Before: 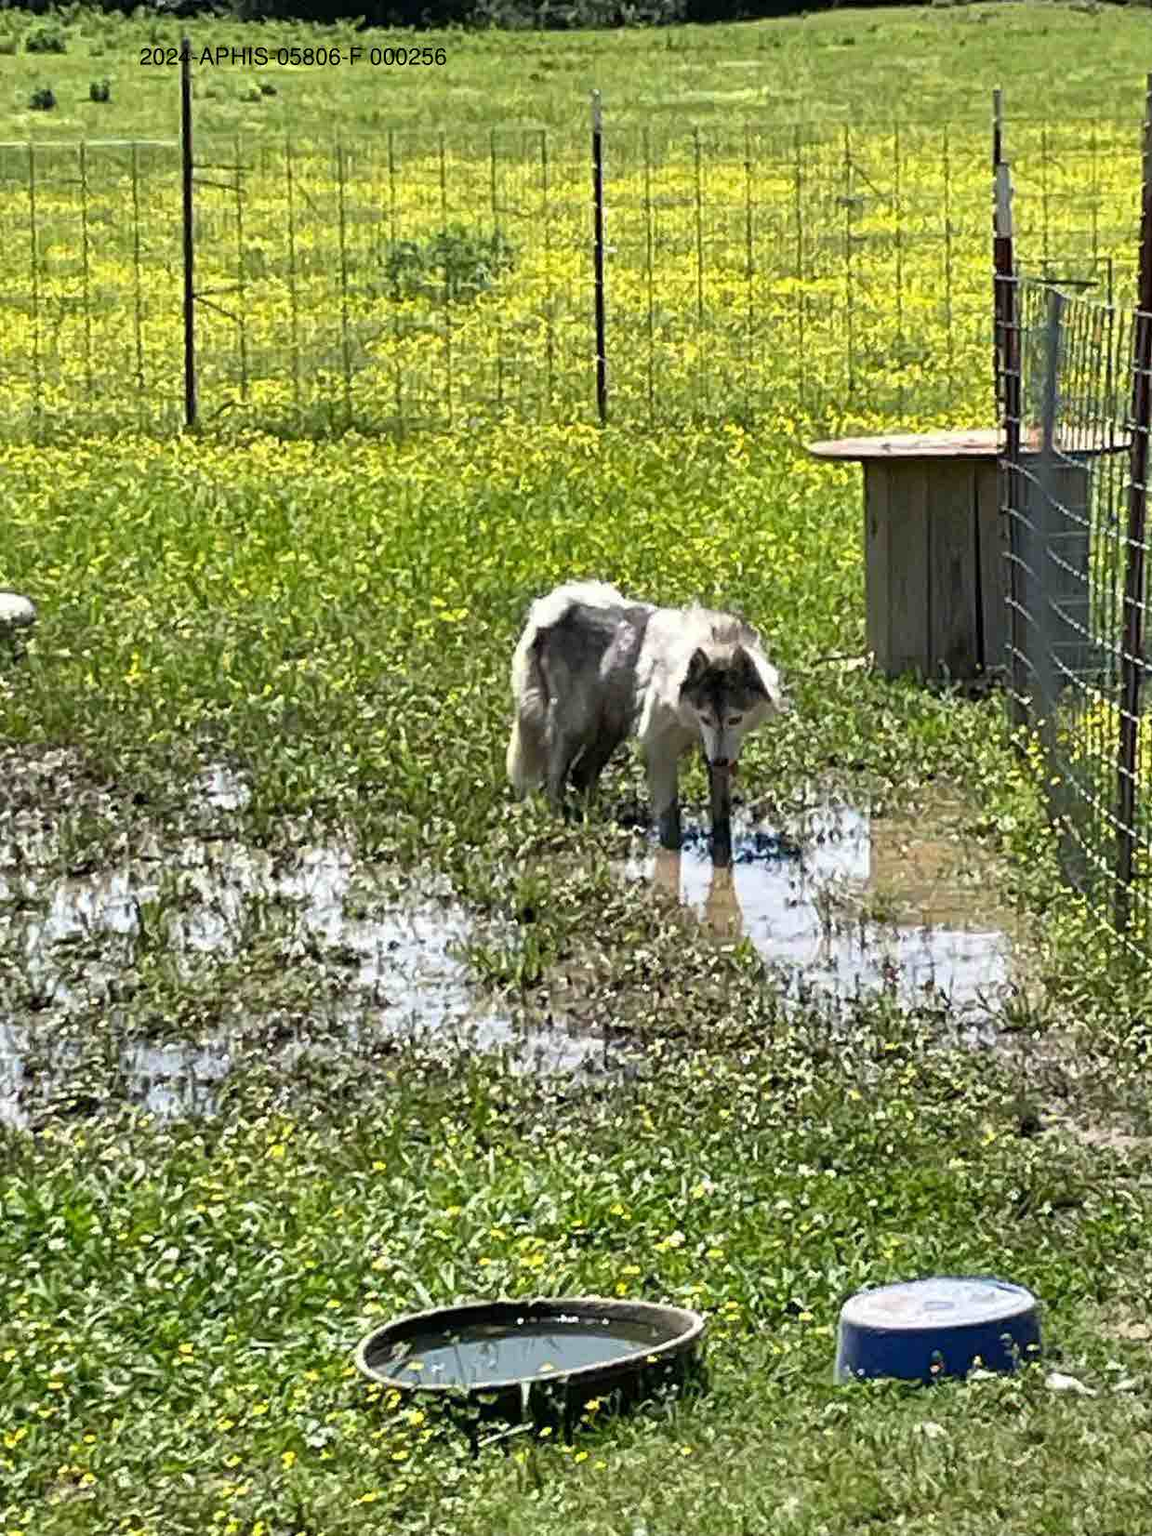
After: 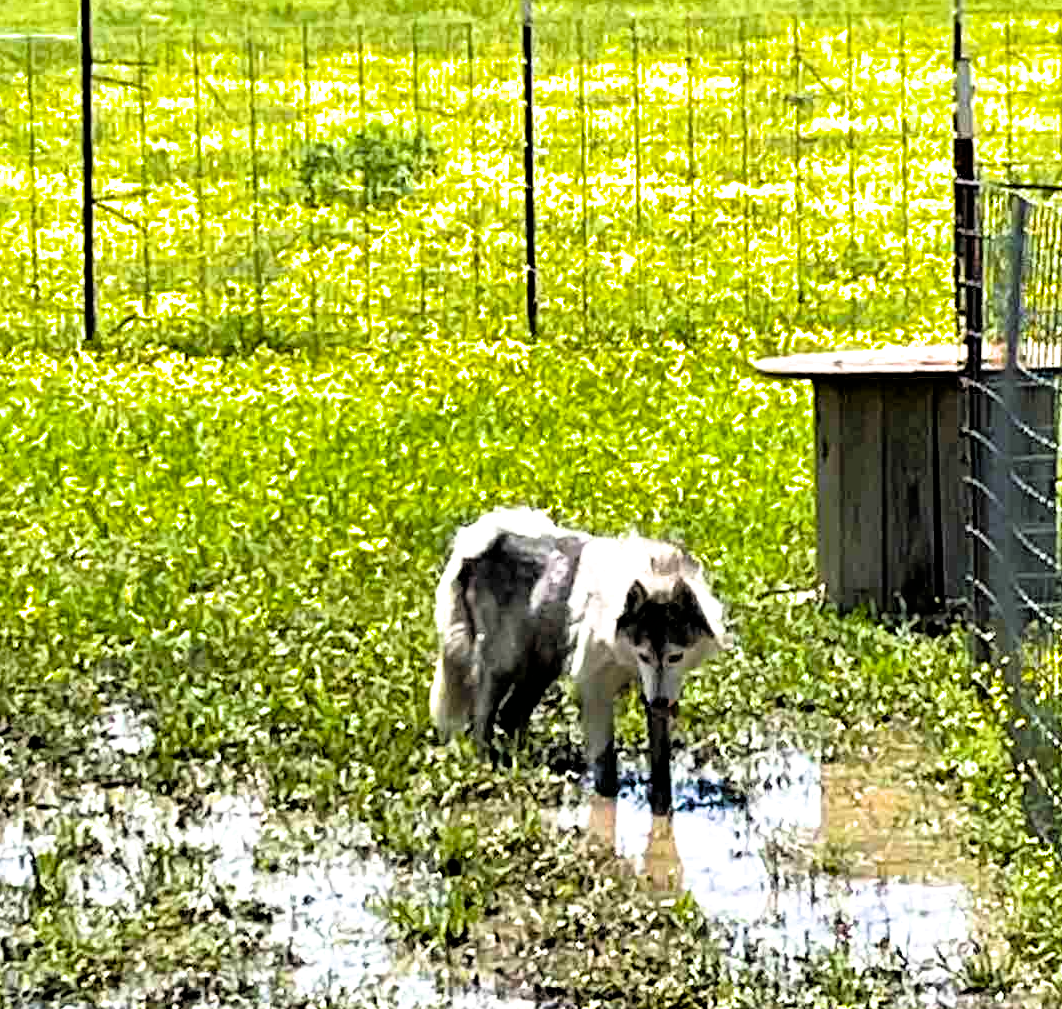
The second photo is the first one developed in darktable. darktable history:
crop and rotate: left 9.387%, top 7.106%, right 4.831%, bottom 31.765%
filmic rgb: black relative exposure -3.73 EV, white relative exposure 2.77 EV, dynamic range scaling -5.7%, hardness 3.03
color balance rgb: perceptual saturation grading › global saturation 29.545%, perceptual brilliance grading › global brilliance 20.432%, global vibrance 9.167%
